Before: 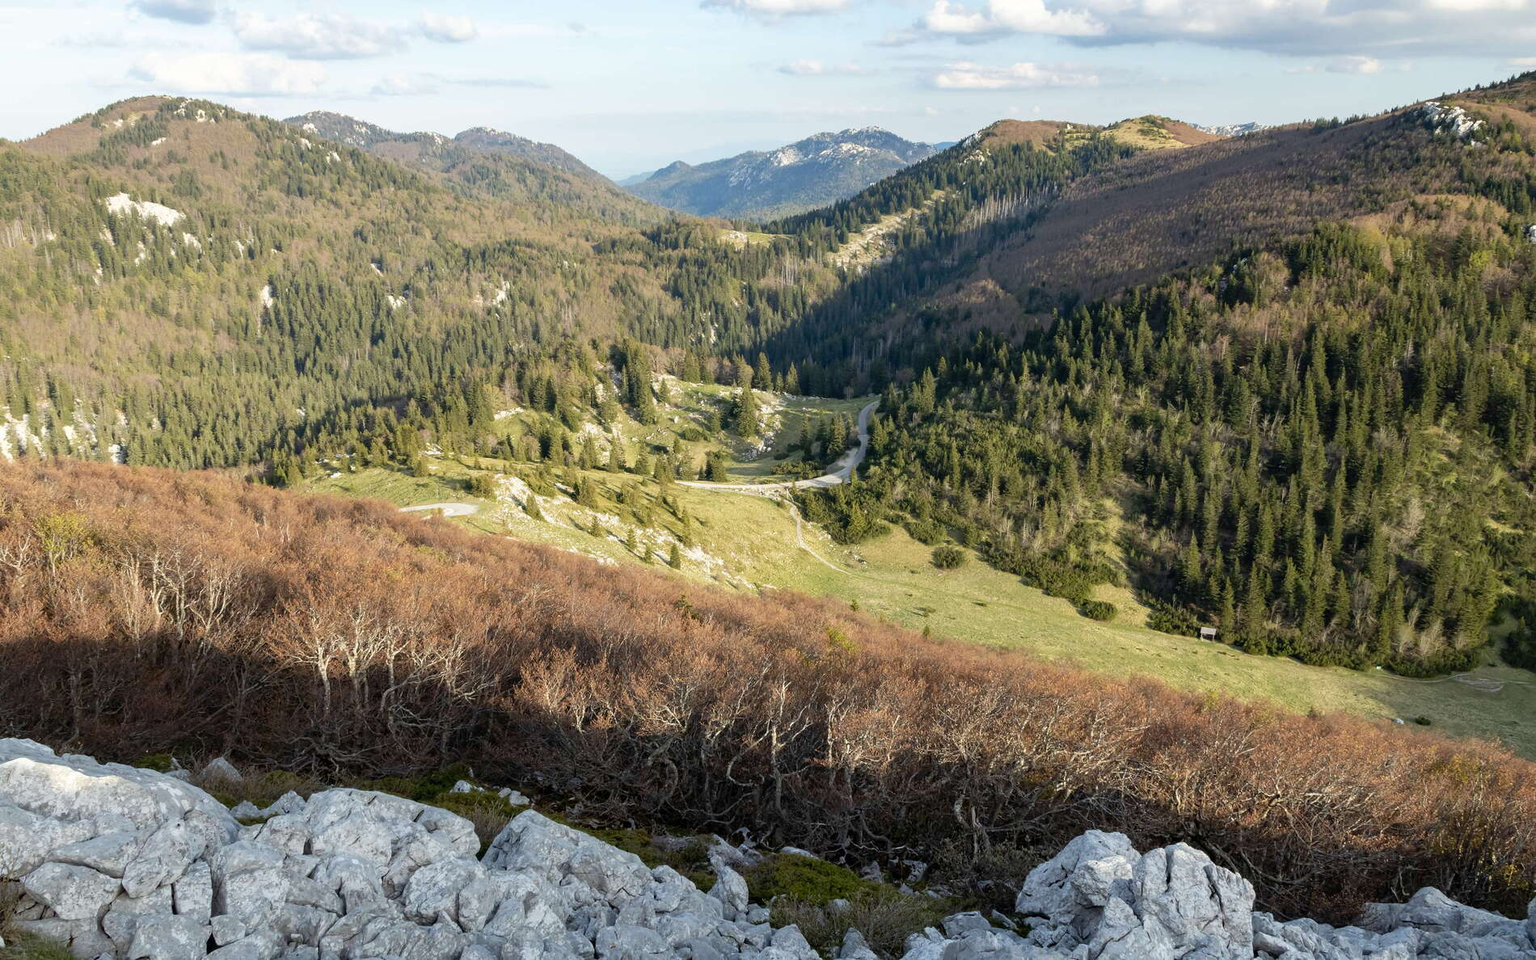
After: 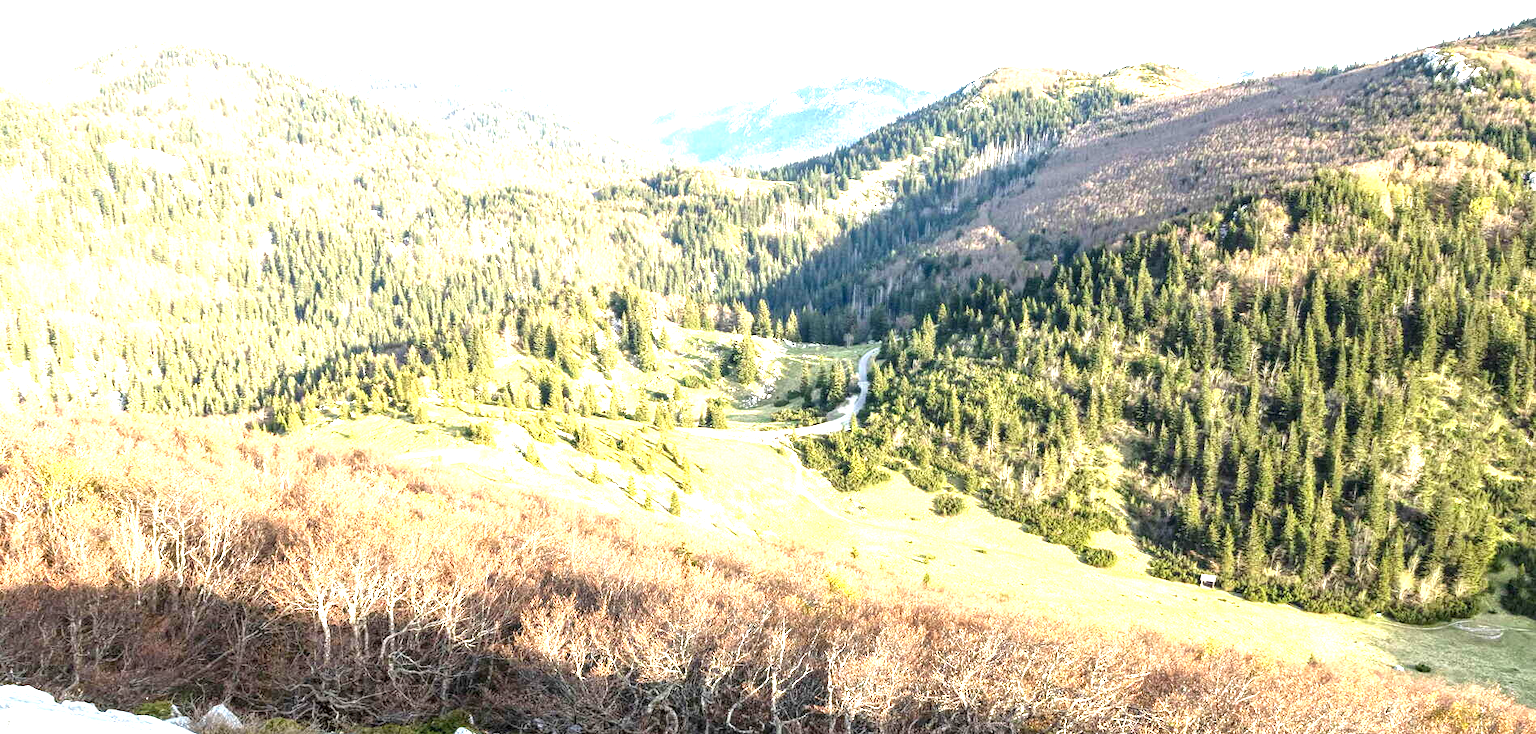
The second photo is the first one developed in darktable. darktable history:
local contrast: detail 130%
exposure: exposure 2.019 EV, compensate exposure bias true, compensate highlight preservation false
crop: top 5.622%, bottom 17.782%
